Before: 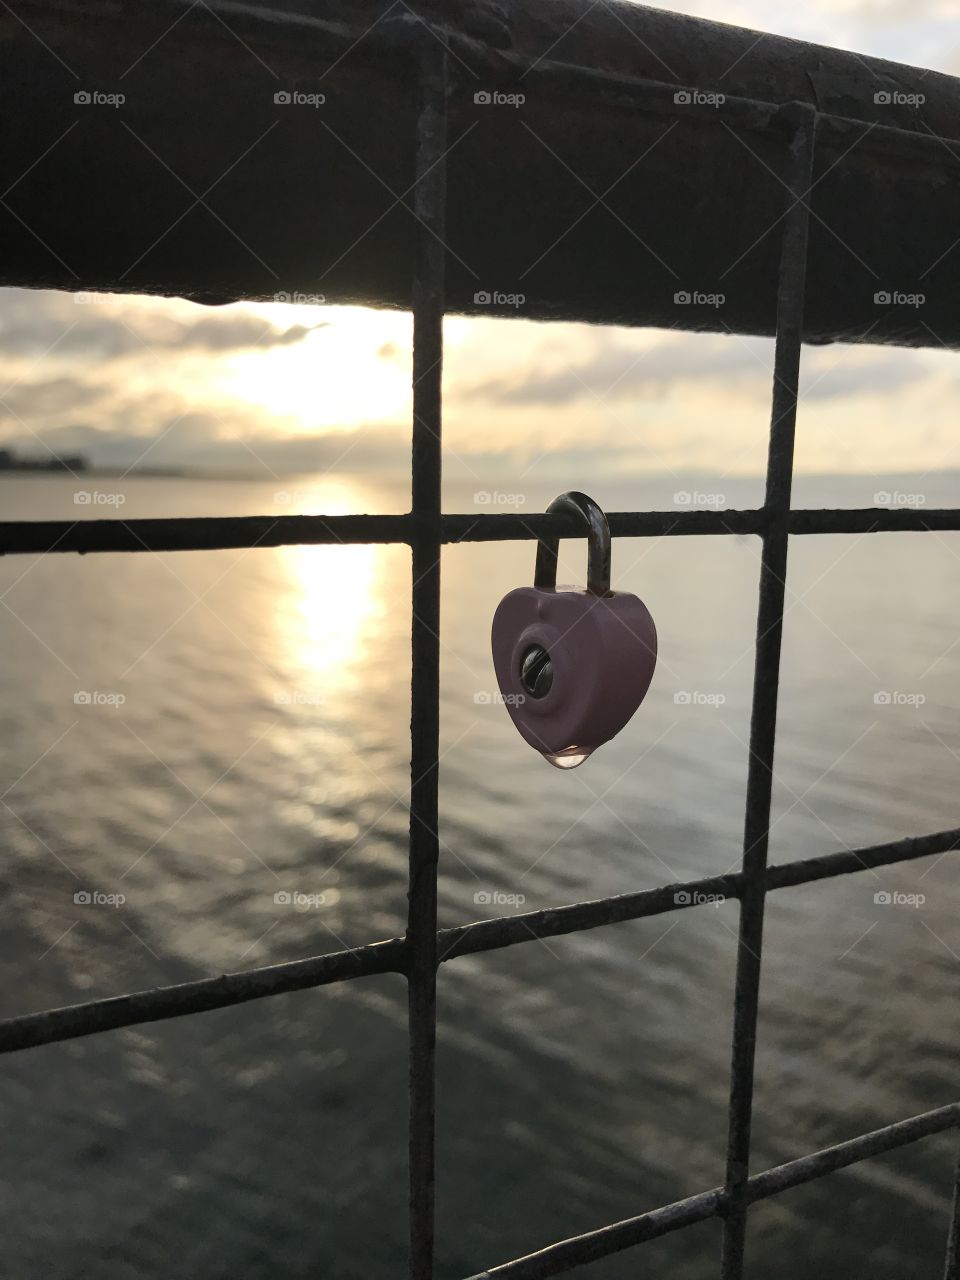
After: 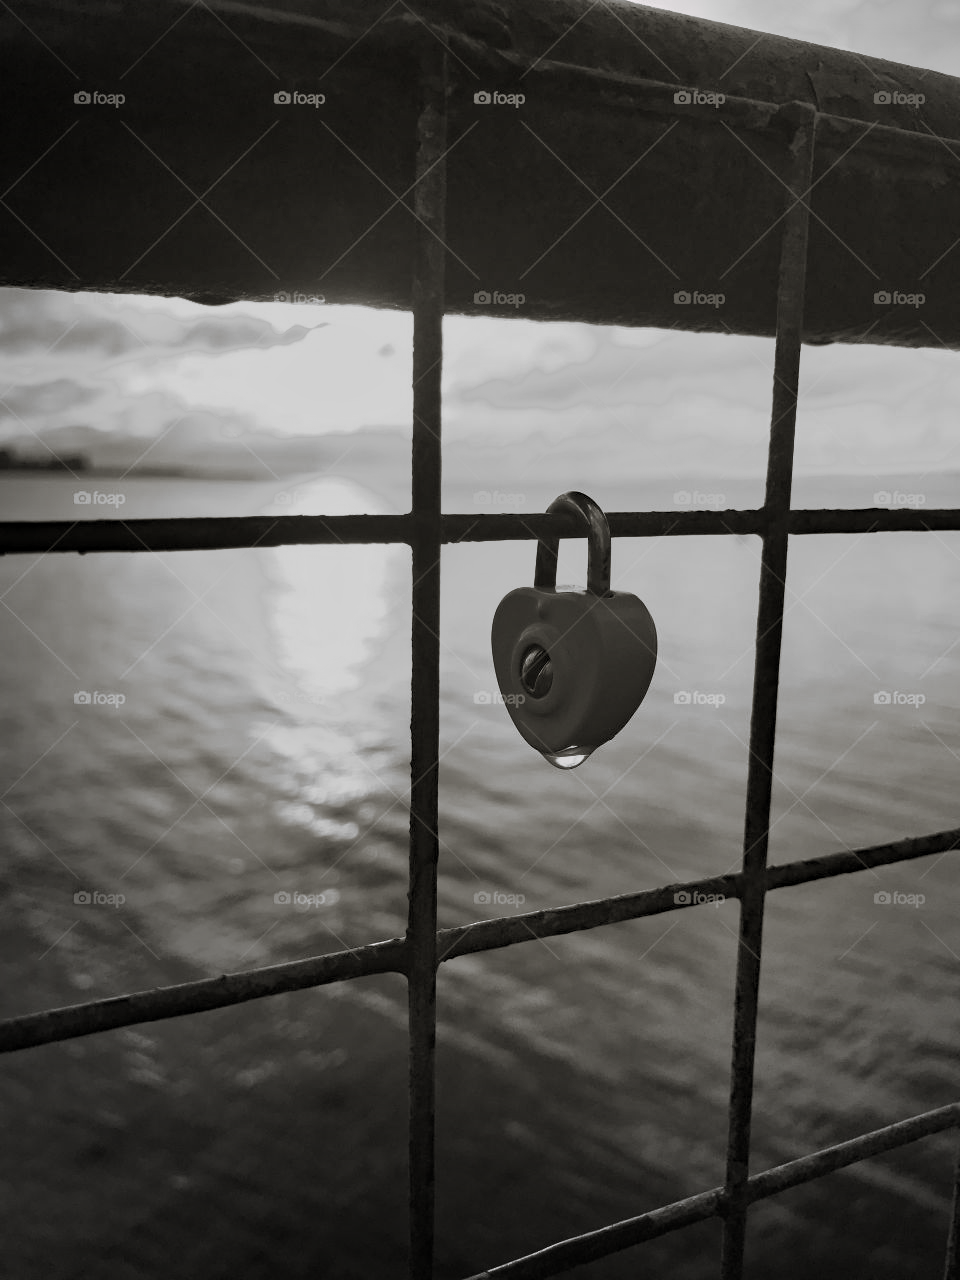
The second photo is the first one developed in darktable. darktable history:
haze removal: compatibility mode true, adaptive false
tone equalizer: -7 EV -0.63 EV, -6 EV 1 EV, -5 EV -0.45 EV, -4 EV 0.43 EV, -3 EV 0.41 EV, -2 EV 0.15 EV, -1 EV -0.15 EV, +0 EV -0.39 EV, smoothing diameter 25%, edges refinement/feathering 10, preserve details guided filter
monochrome: a 30.25, b 92.03
vignetting: fall-off start 73.57%, center (0.22, -0.235)
split-toning: shadows › hue 46.8°, shadows › saturation 0.17, highlights › hue 316.8°, highlights › saturation 0.27, balance -51.82
